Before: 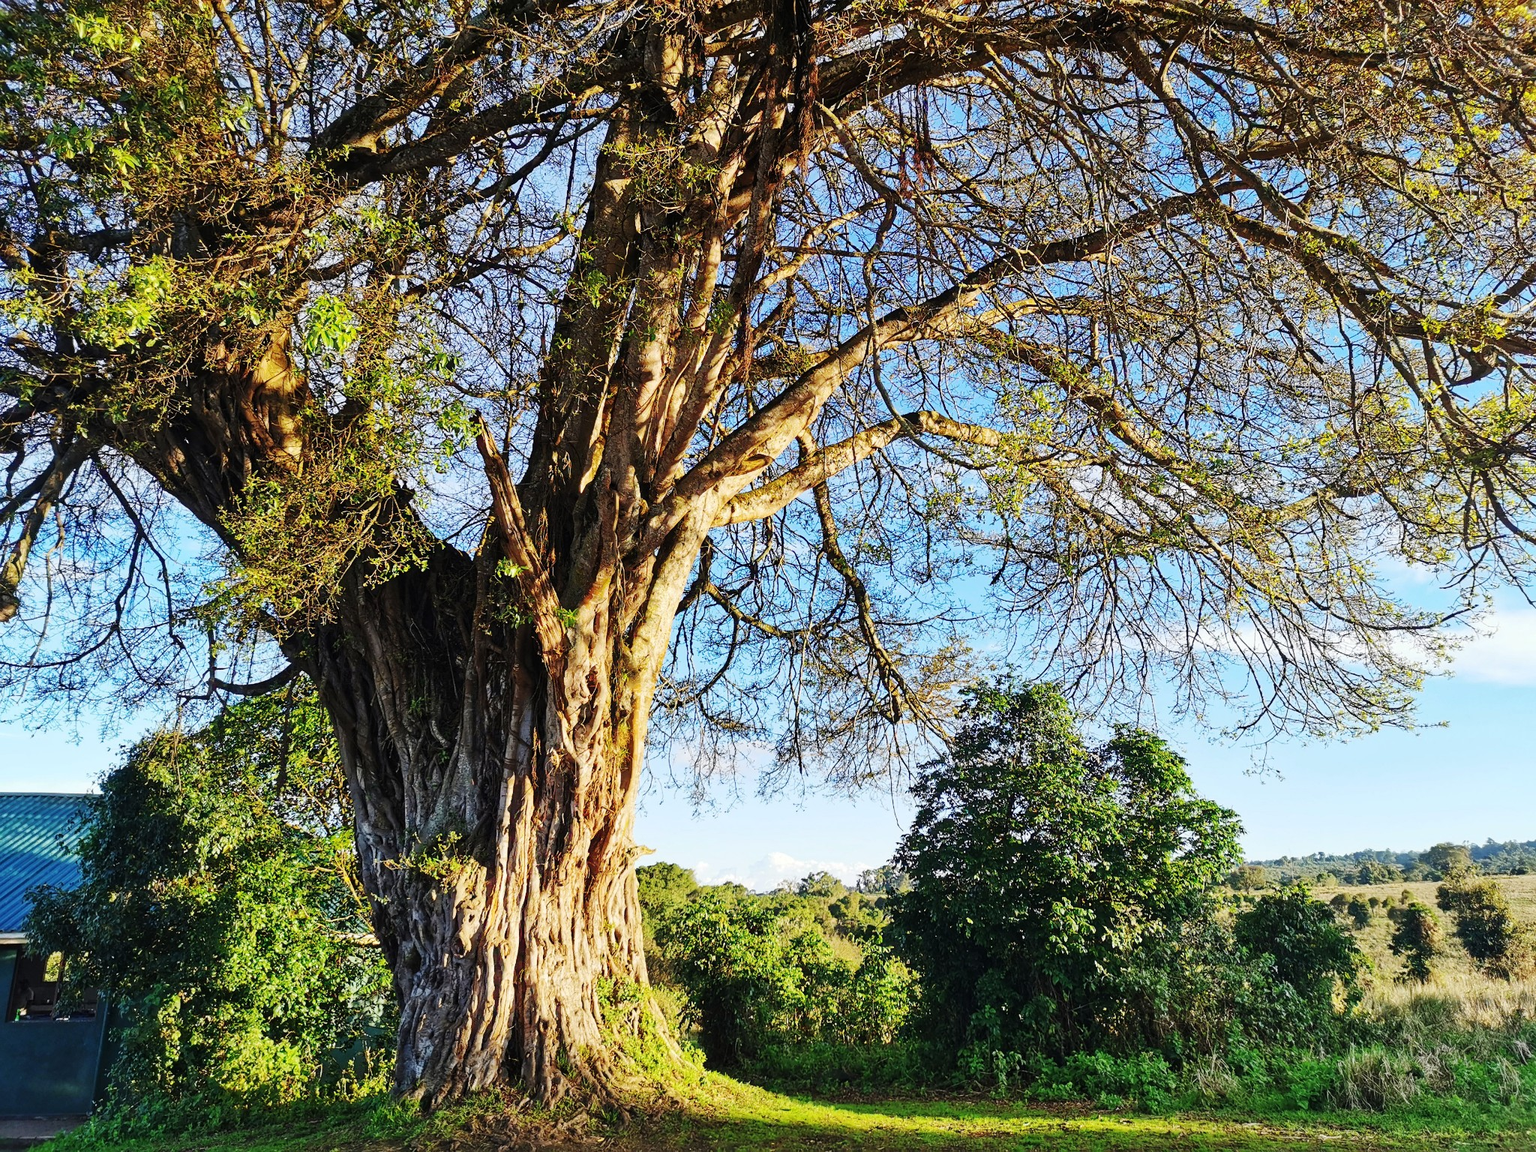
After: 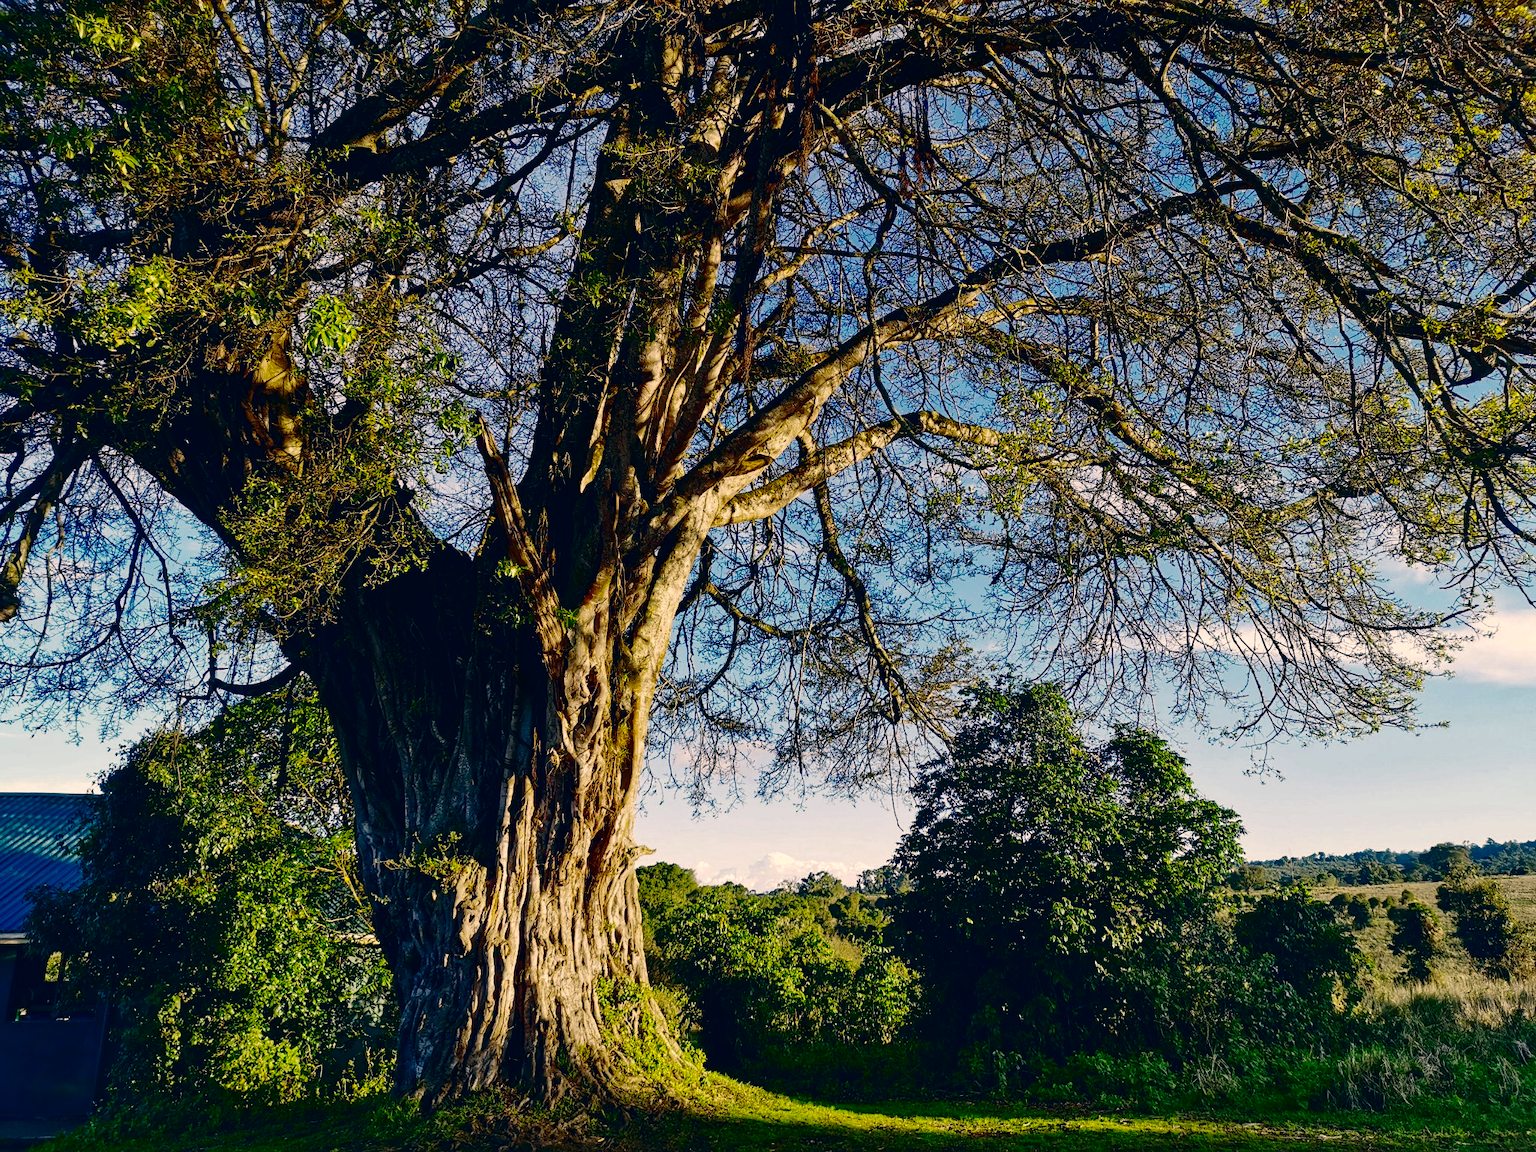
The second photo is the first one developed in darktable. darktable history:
contrast brightness saturation: brightness -0.539
color correction: highlights a* 10.35, highlights b* 14.55, shadows a* -9.79, shadows b* -15.07
